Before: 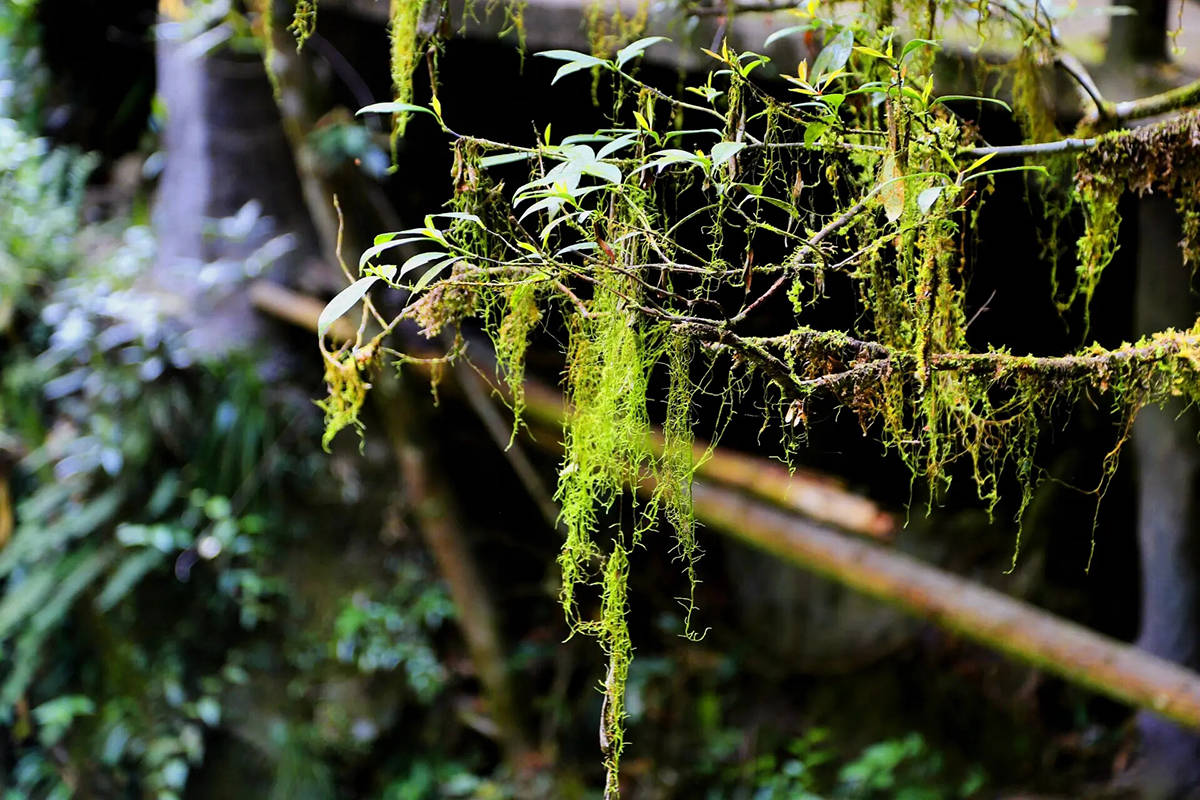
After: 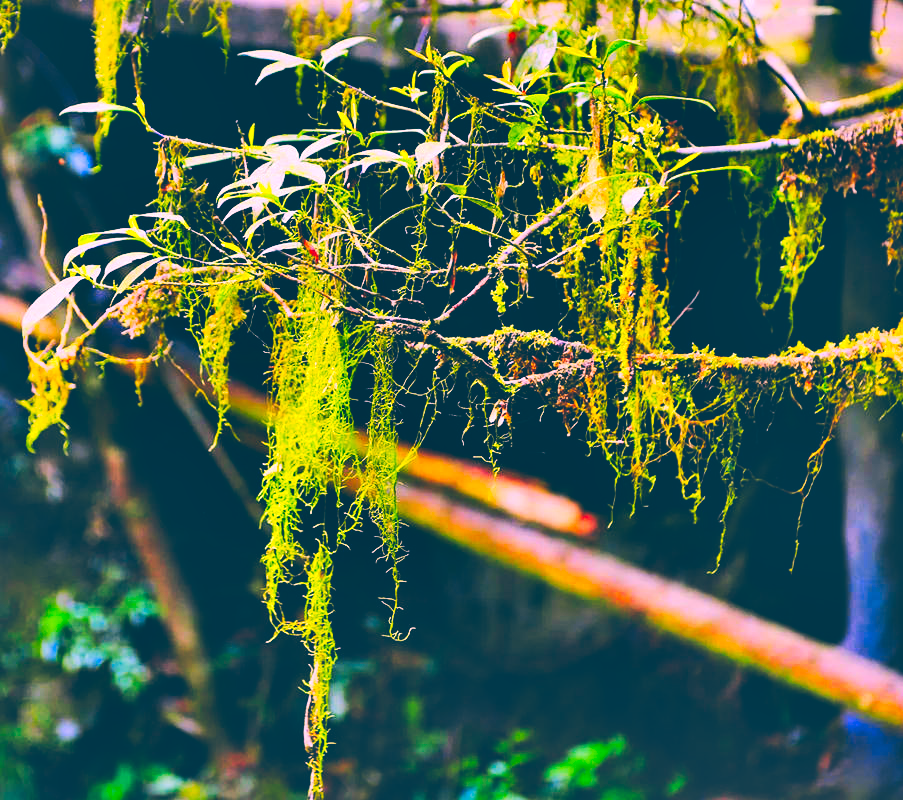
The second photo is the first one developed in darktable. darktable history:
local contrast: mode bilateral grid, contrast 24, coarseness 59, detail 152%, midtone range 0.2
contrast brightness saturation: brightness -0.024, saturation 0.352
tone equalizer: edges refinement/feathering 500, mask exposure compensation -1.57 EV, preserve details no
exposure: black level correction -0.032, compensate exposure bias true, compensate highlight preservation false
tone curve: curves: ch0 [(0, 0) (0.003, 0.17) (0.011, 0.17) (0.025, 0.17) (0.044, 0.168) (0.069, 0.167) (0.1, 0.173) (0.136, 0.181) (0.177, 0.199) (0.224, 0.226) (0.277, 0.271) (0.335, 0.333) (0.399, 0.419) (0.468, 0.52) (0.543, 0.621) (0.623, 0.716) (0.709, 0.795) (0.801, 0.867) (0.898, 0.914) (1, 1)], preserve colors none
color correction: highlights a* 17.15, highlights b* 0.248, shadows a* -14.77, shadows b* -13.87, saturation 1.51
shadows and highlights: low approximation 0.01, soften with gaussian
crop and rotate: left 24.705%
